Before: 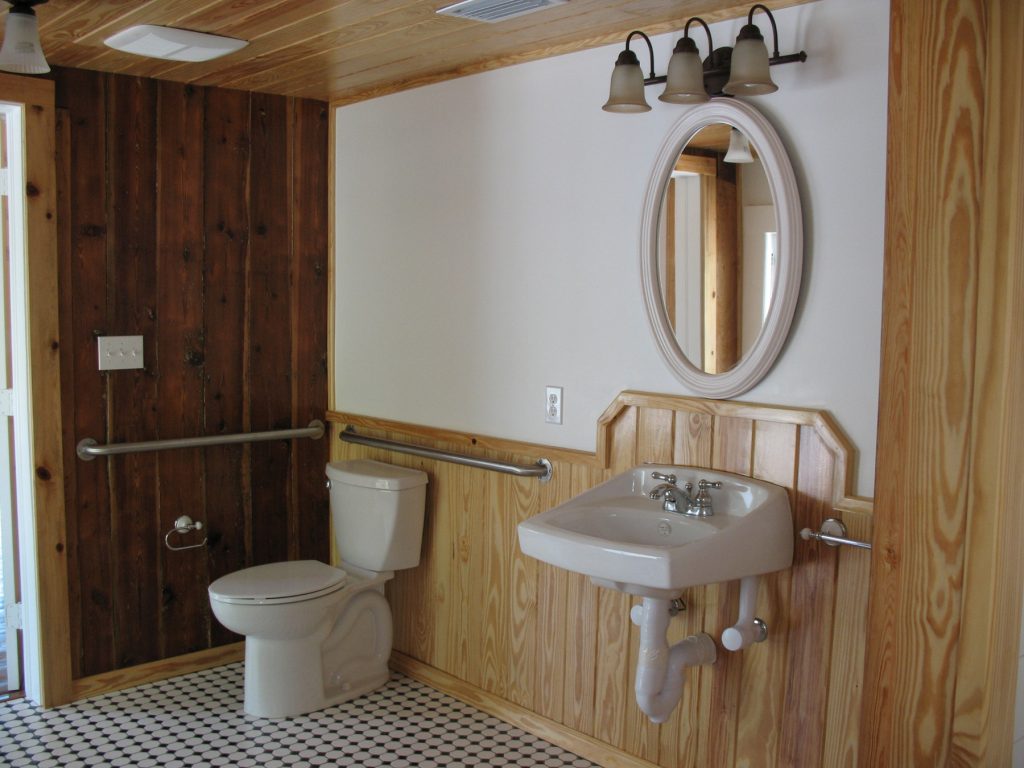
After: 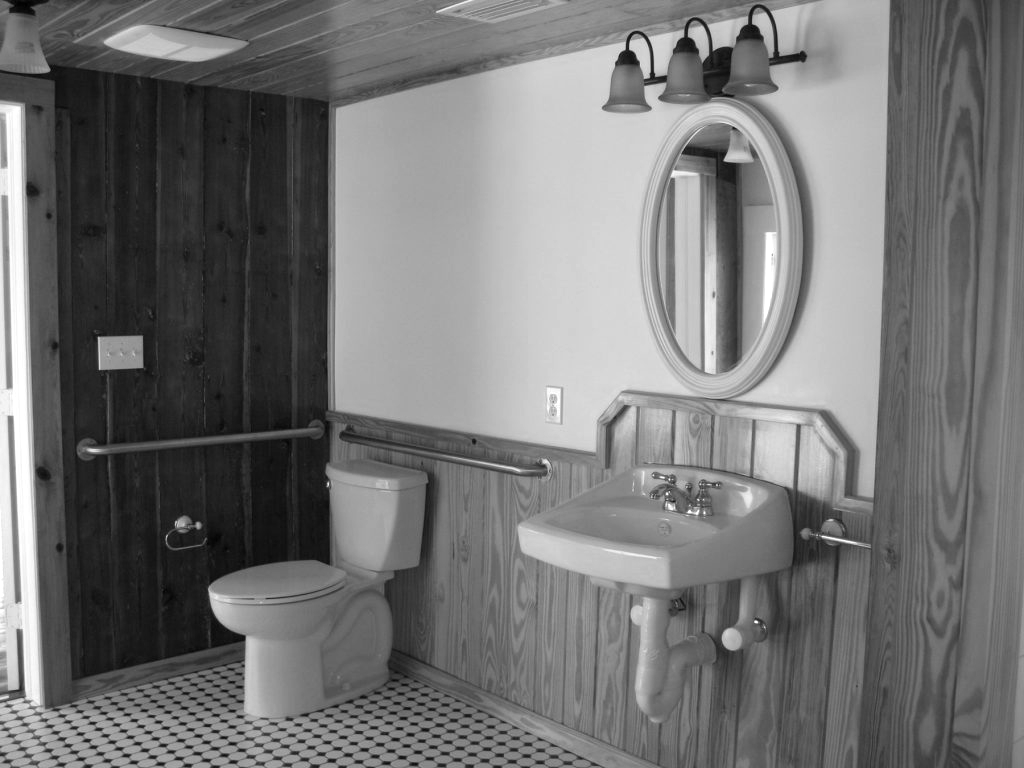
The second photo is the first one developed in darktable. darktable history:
color calibration: output gray [0.267, 0.423, 0.267, 0], illuminant custom, x 0.38, y 0.481, temperature 4442.21 K
